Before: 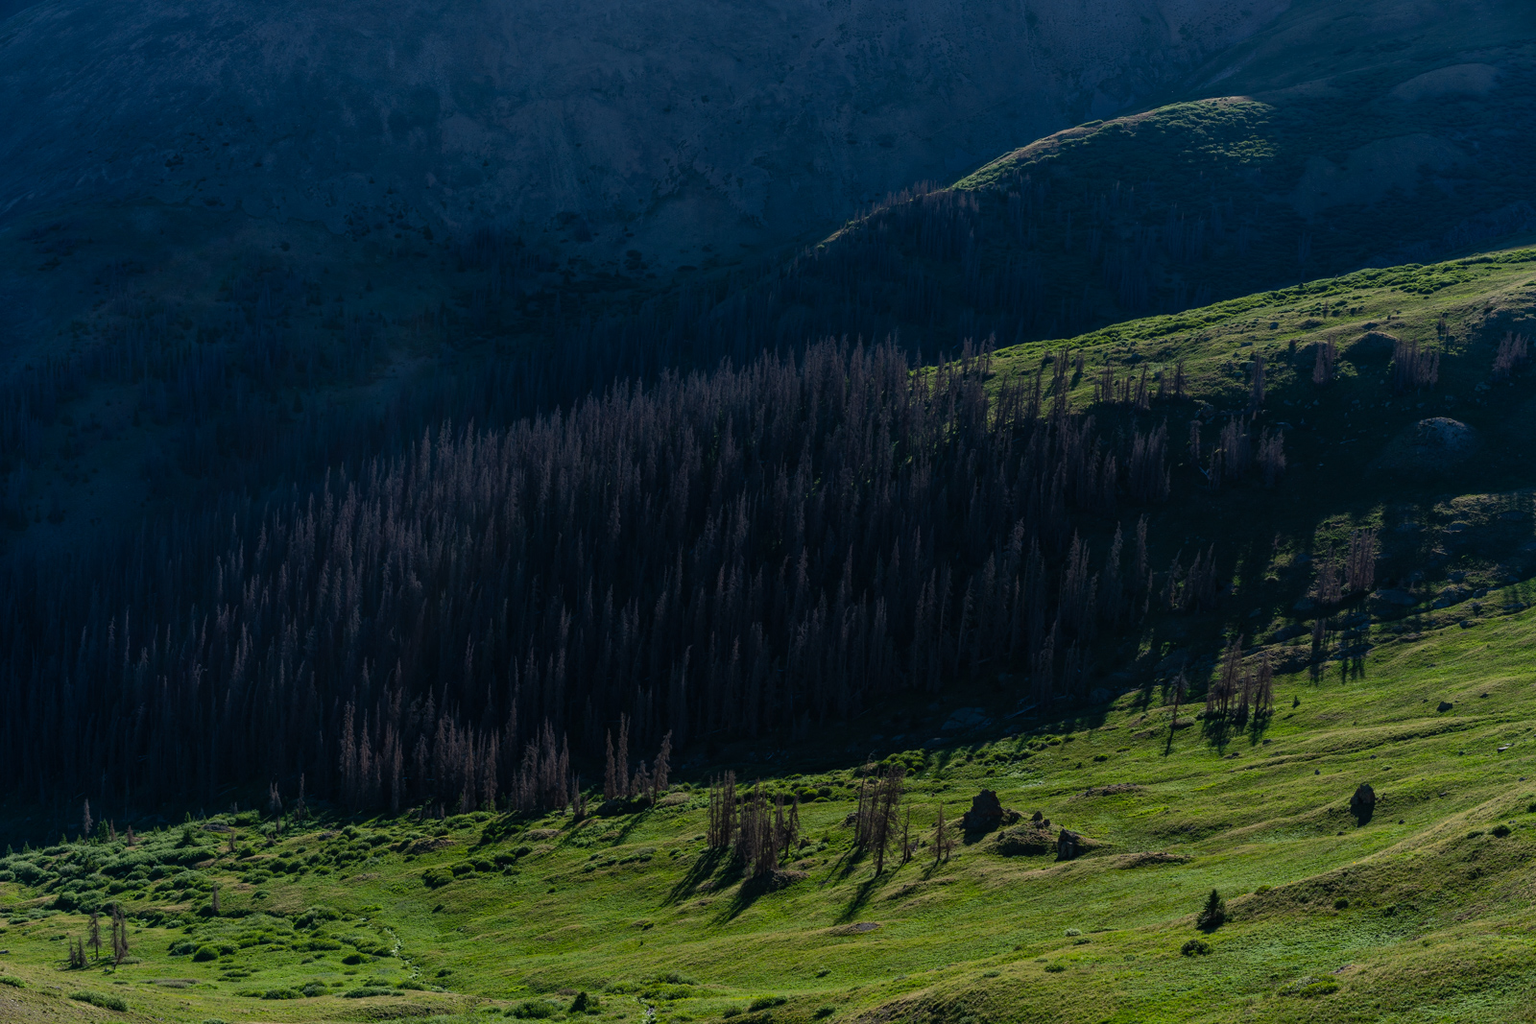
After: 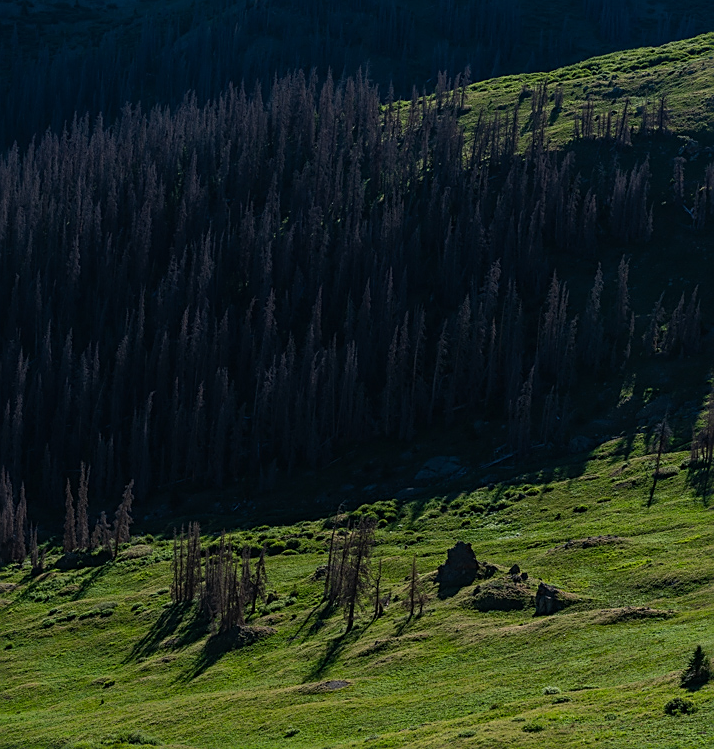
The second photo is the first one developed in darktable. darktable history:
crop: left 35.423%, top 26.365%, right 19.892%, bottom 3.406%
sharpen: on, module defaults
